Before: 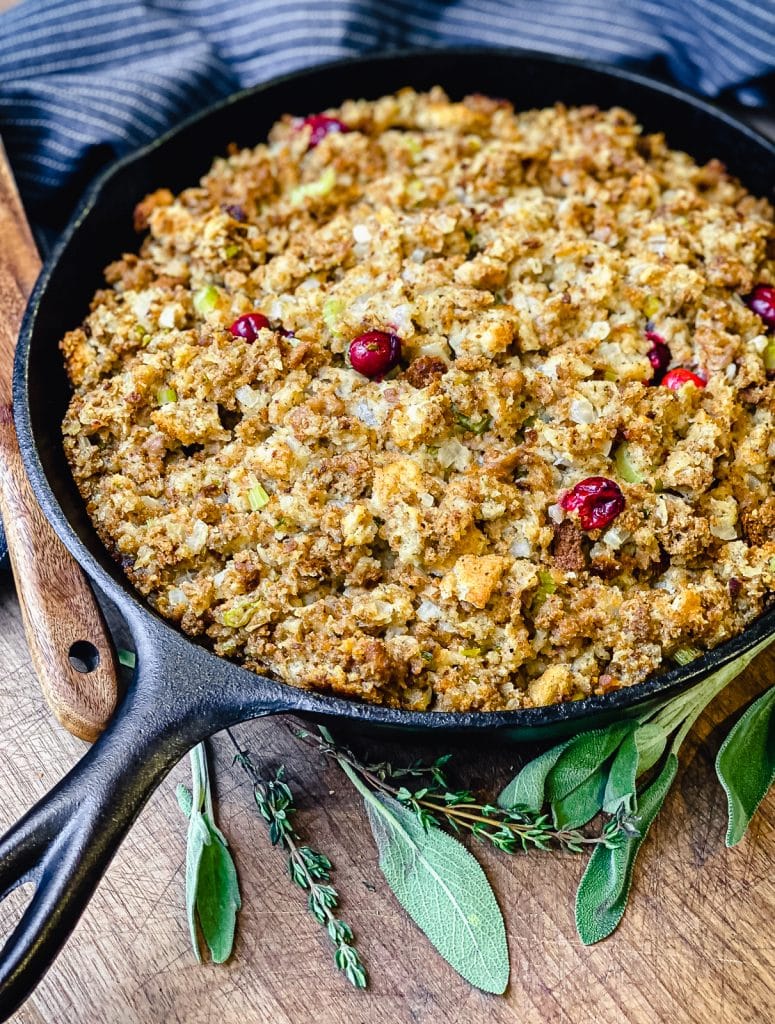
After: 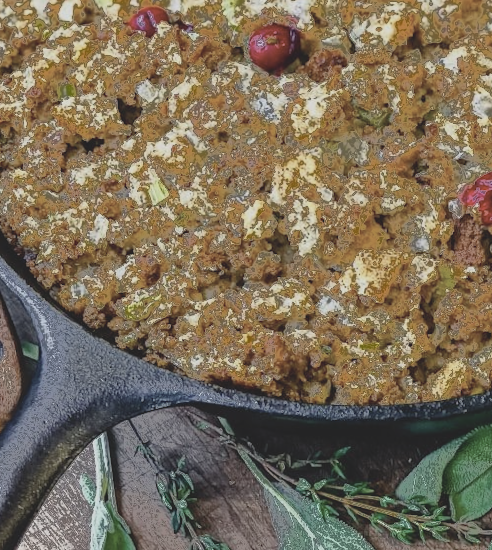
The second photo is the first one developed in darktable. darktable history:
rotate and perspective: lens shift (vertical) 0.048, lens shift (horizontal) -0.024, automatic cropping off
fill light: exposure -0.73 EV, center 0.69, width 2.2
contrast brightness saturation: contrast -0.26, saturation -0.43
crop: left 13.312%, top 31.28%, right 24.627%, bottom 15.582%
